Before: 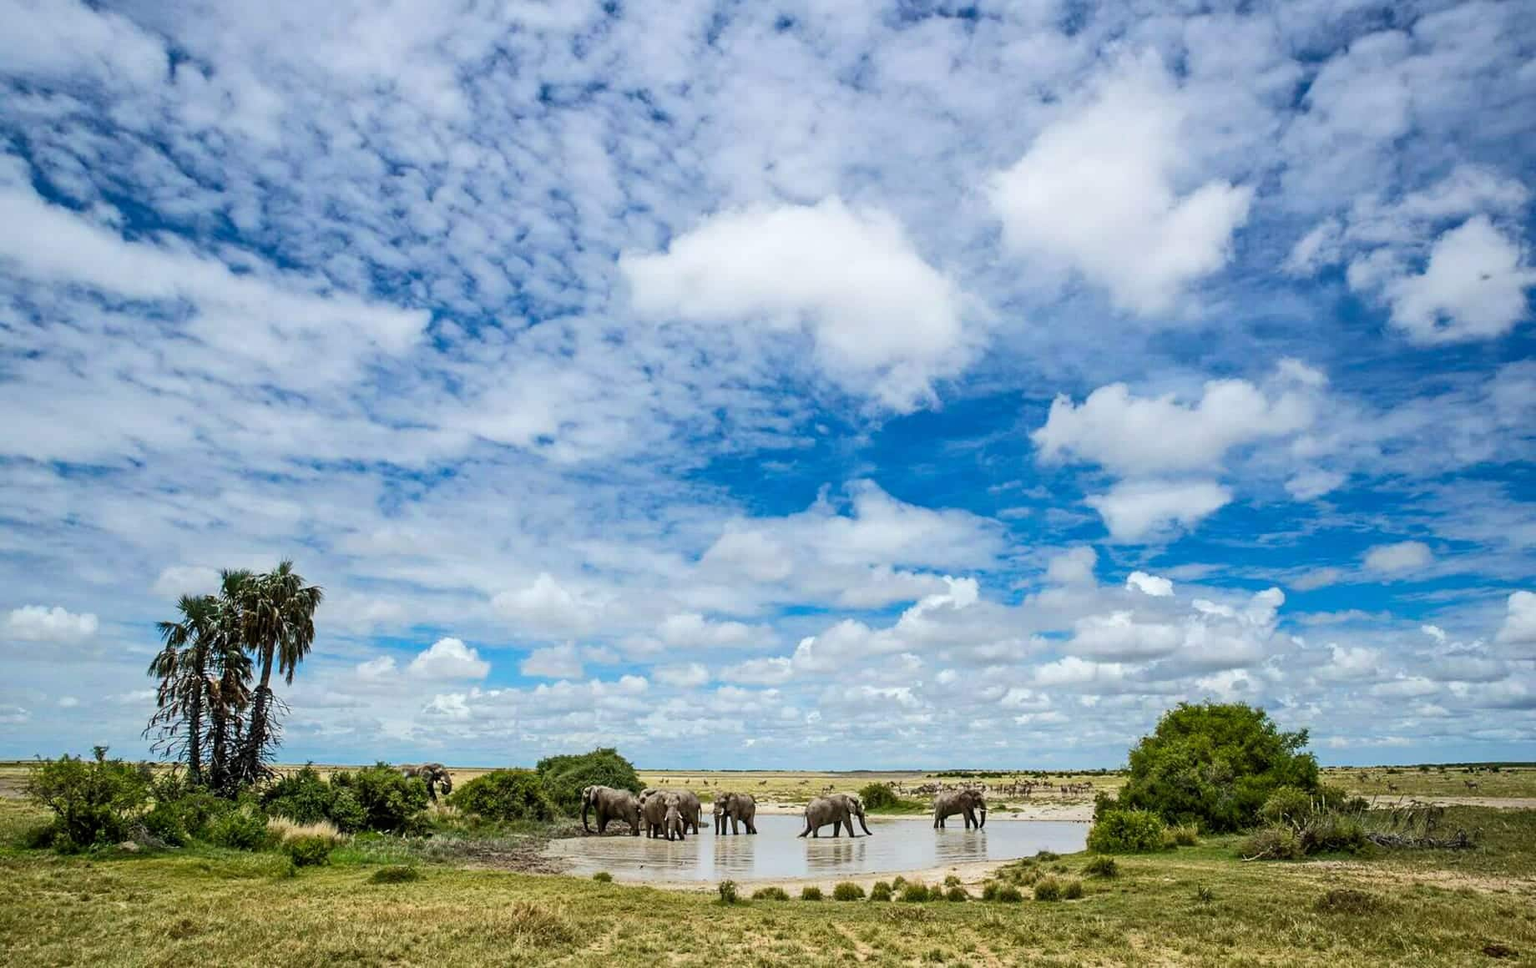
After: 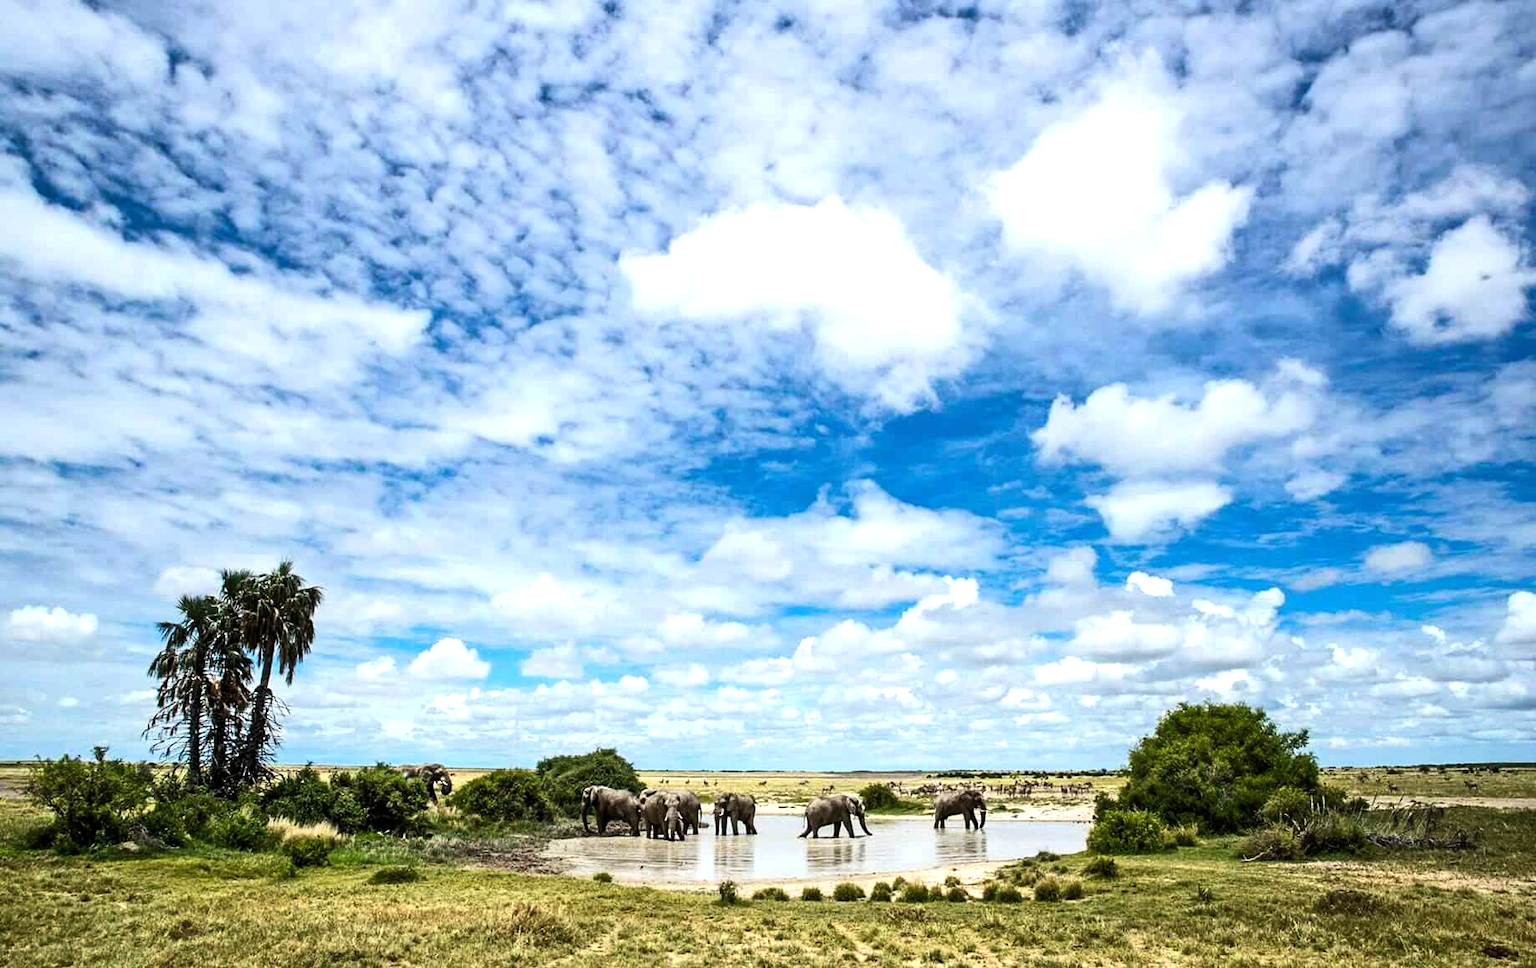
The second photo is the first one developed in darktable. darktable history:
tone equalizer: -8 EV -0.75 EV, -7 EV -0.7 EV, -6 EV -0.6 EV, -5 EV -0.4 EV, -3 EV 0.4 EV, -2 EV 0.6 EV, -1 EV 0.7 EV, +0 EV 0.75 EV, edges refinement/feathering 500, mask exposure compensation -1.57 EV, preserve details no
white balance: red 1, blue 1
